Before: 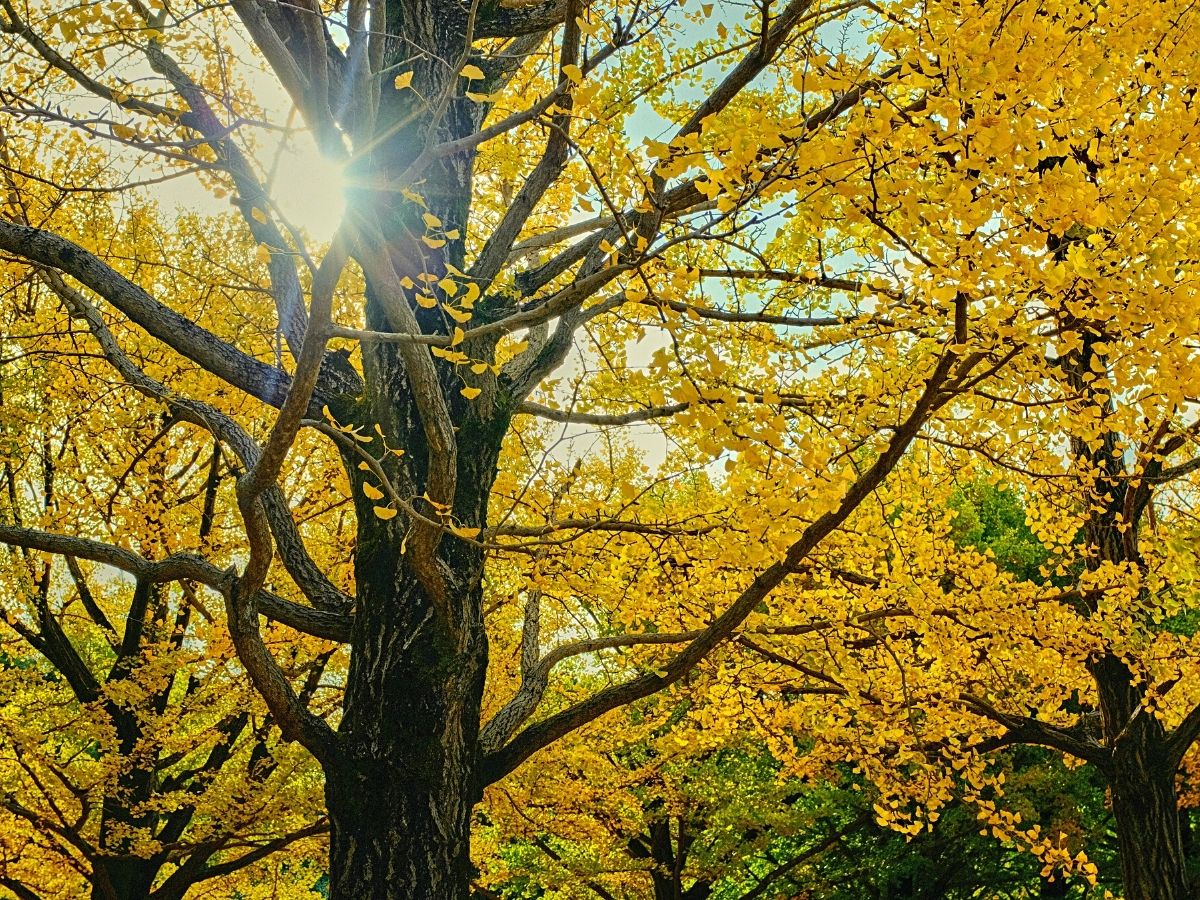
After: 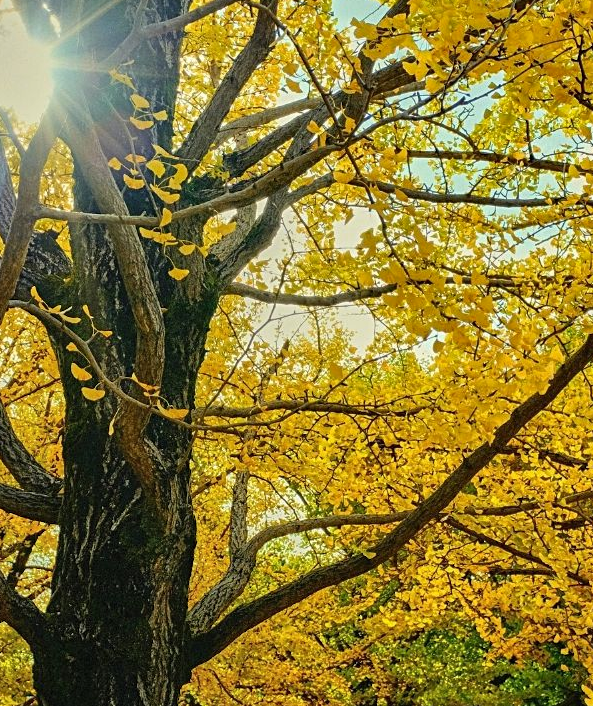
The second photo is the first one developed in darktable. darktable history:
shadows and highlights: soften with gaussian
crop and rotate: angle 0.02°, left 24.353%, top 13.219%, right 26.156%, bottom 8.224%
